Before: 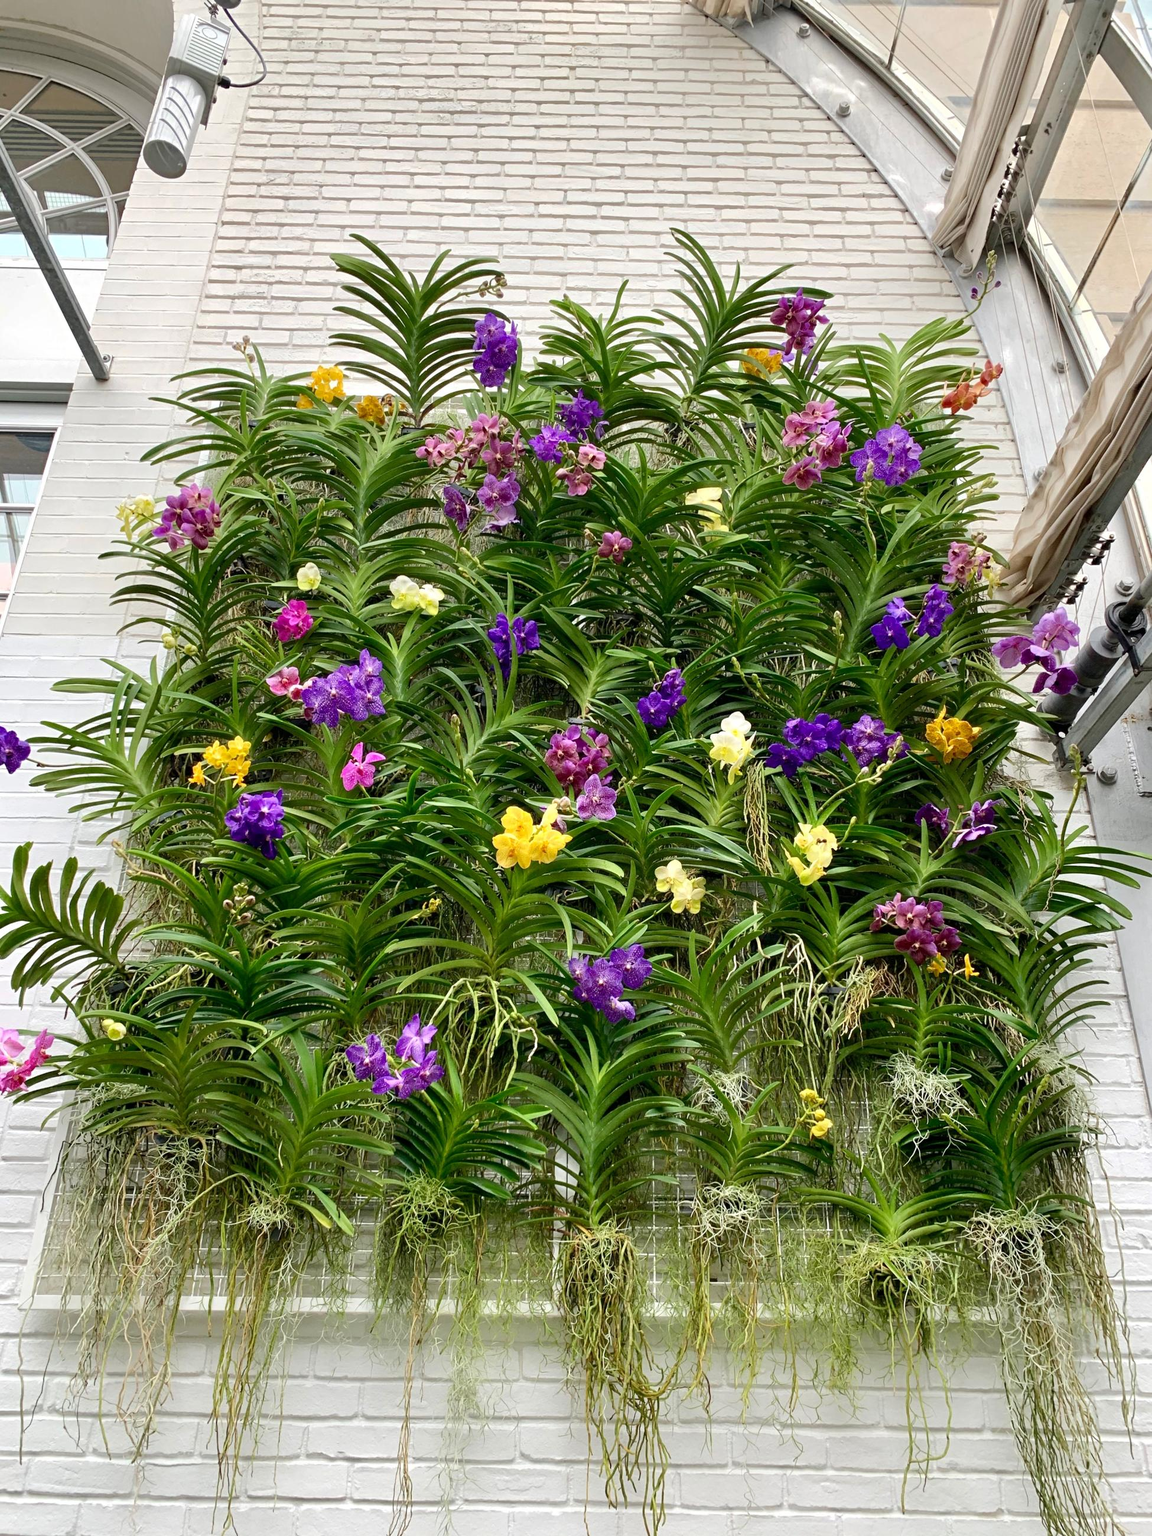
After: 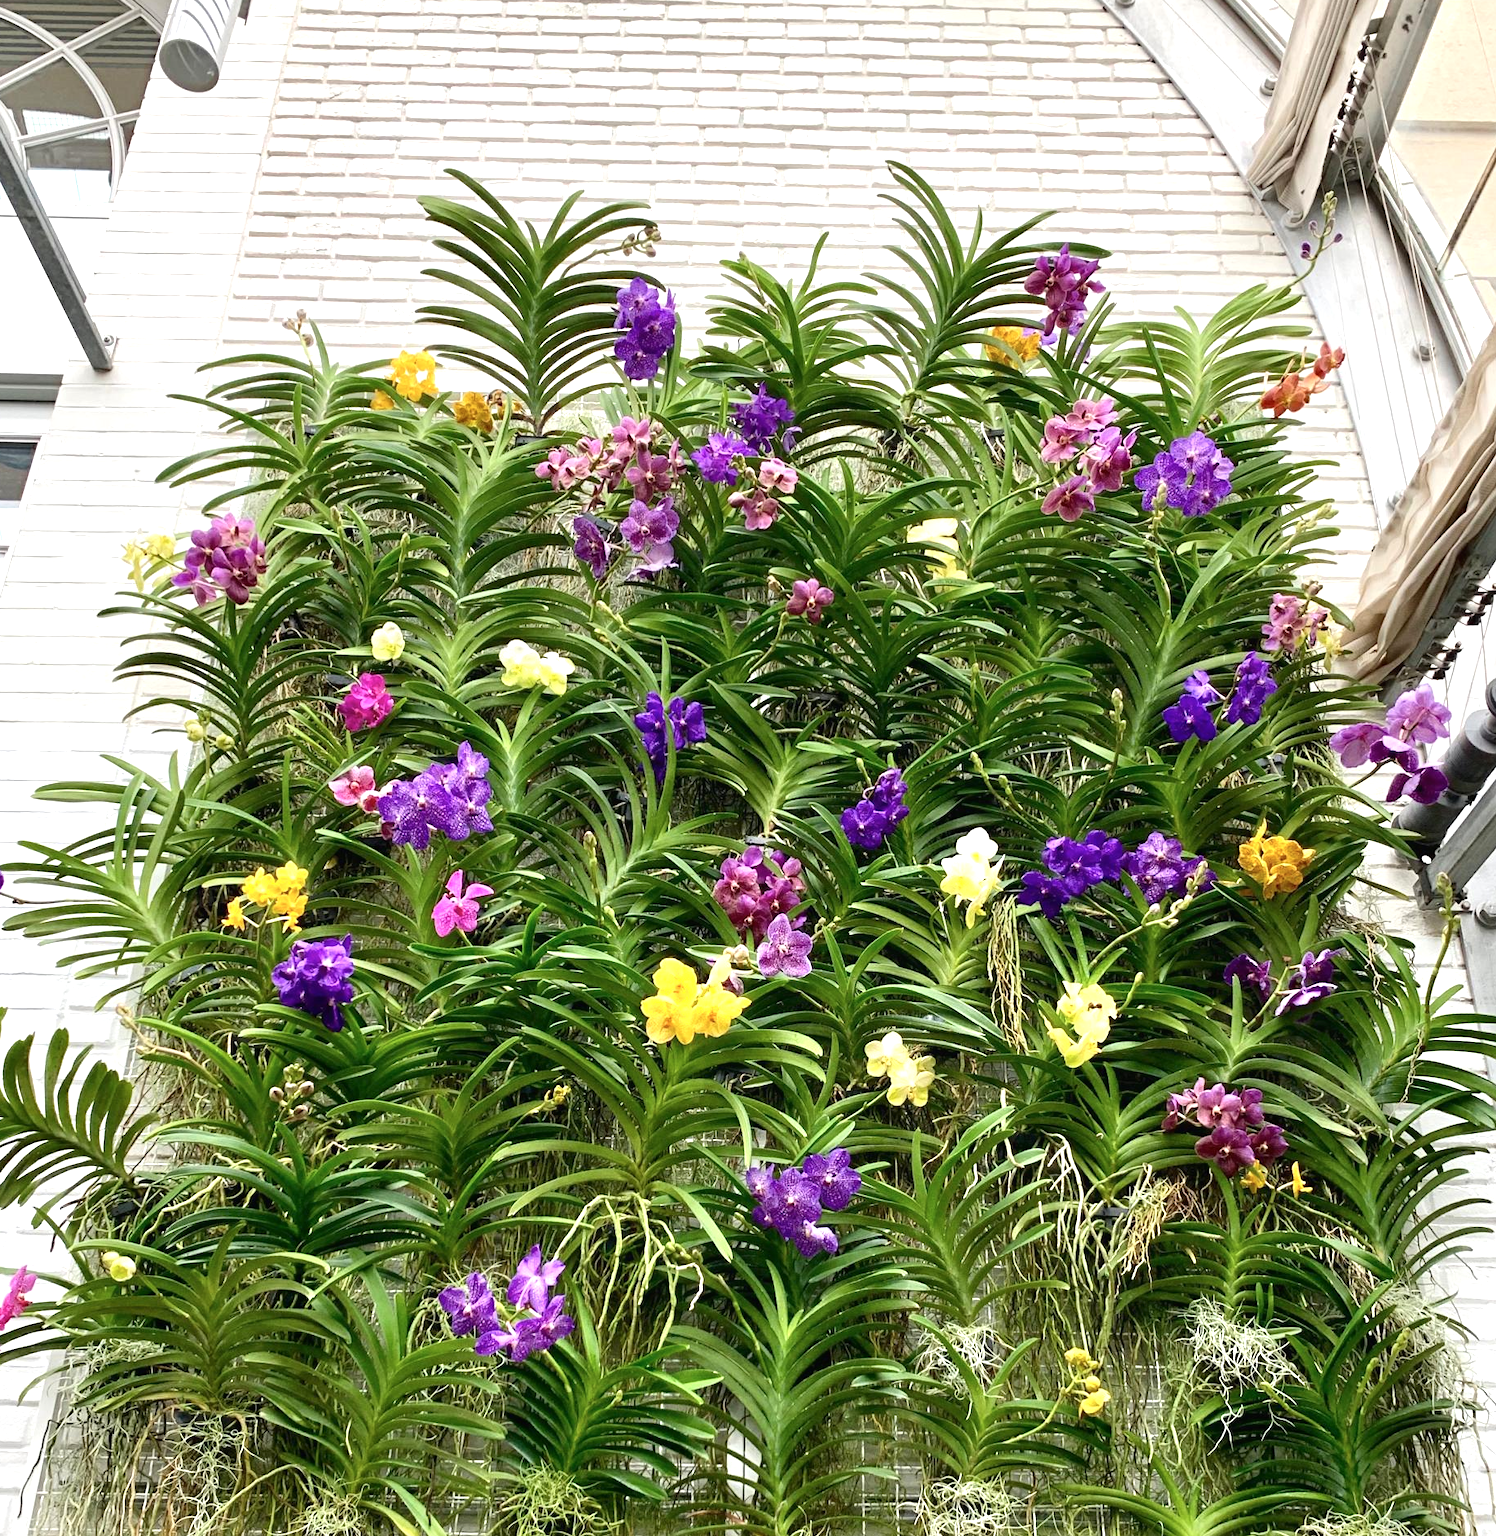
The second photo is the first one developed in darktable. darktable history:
exposure: black level correction 0, exposure 0.694 EV, compensate exposure bias true, compensate highlight preservation false
crop: left 2.433%, top 7.28%, right 3.339%, bottom 20.203%
local contrast: mode bilateral grid, contrast 20, coarseness 51, detail 120%, midtone range 0.2
shadows and highlights: shadows -31.42, highlights 29.32
contrast brightness saturation: contrast -0.084, brightness -0.039, saturation -0.108
